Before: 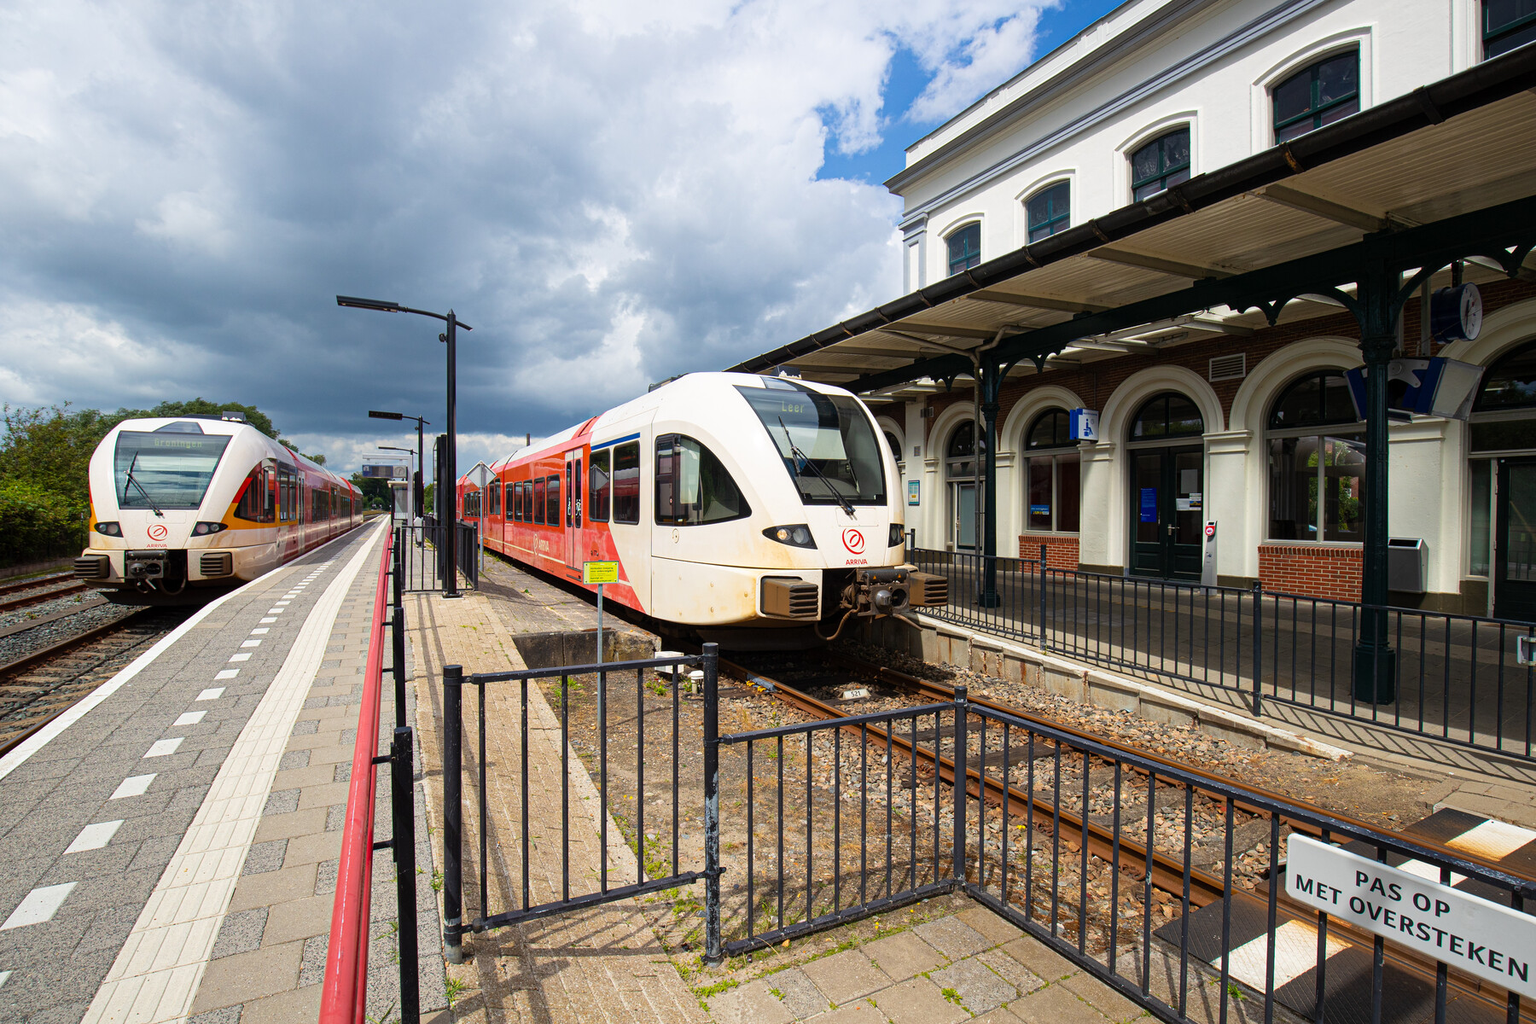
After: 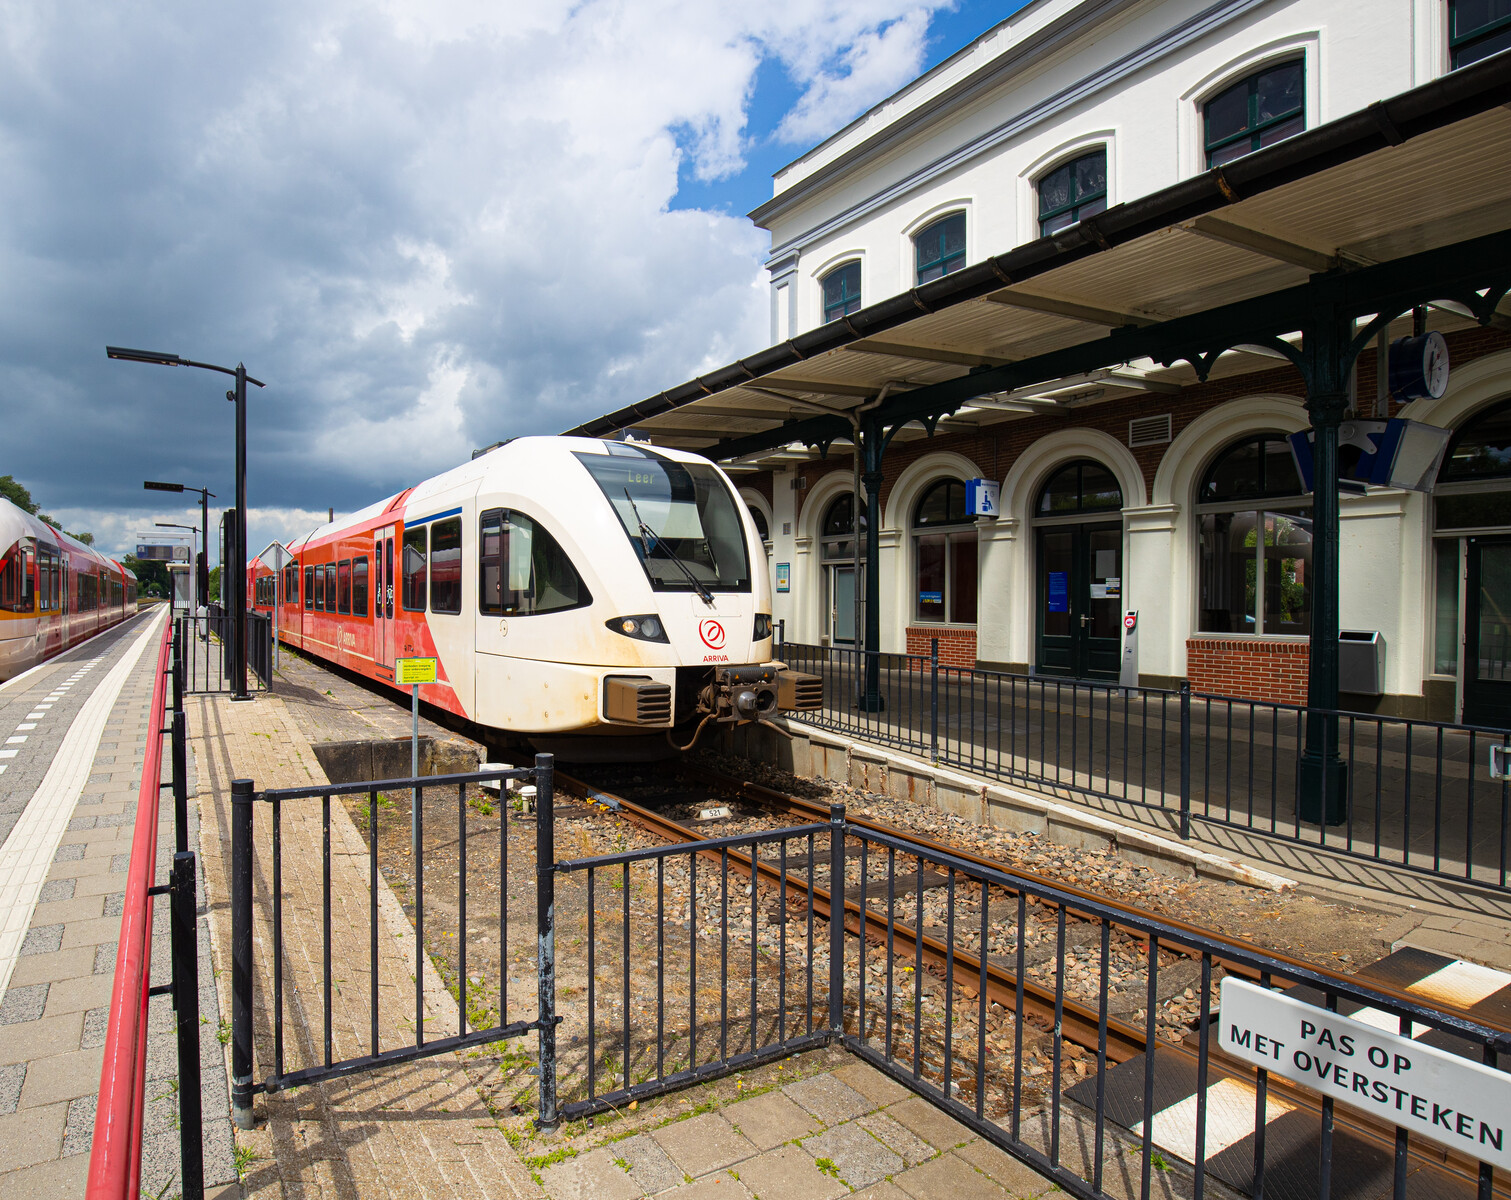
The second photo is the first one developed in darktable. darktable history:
crop: left 16.017%
